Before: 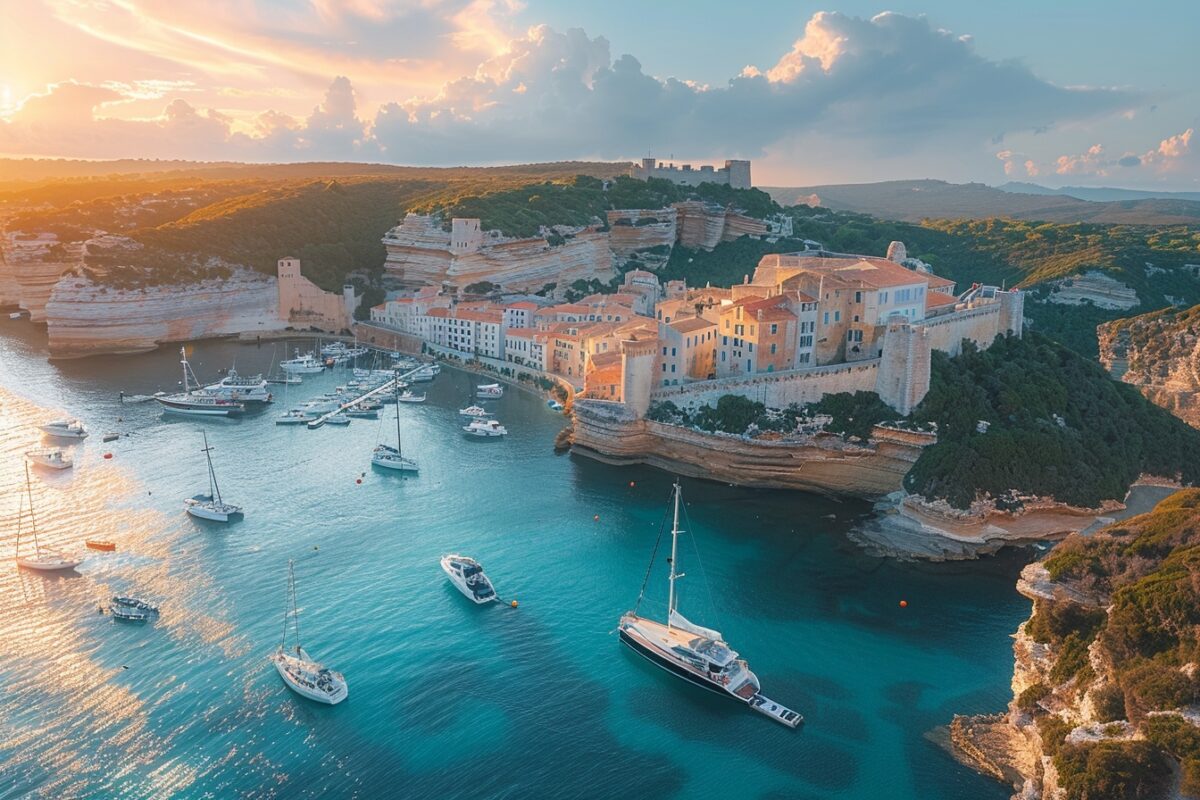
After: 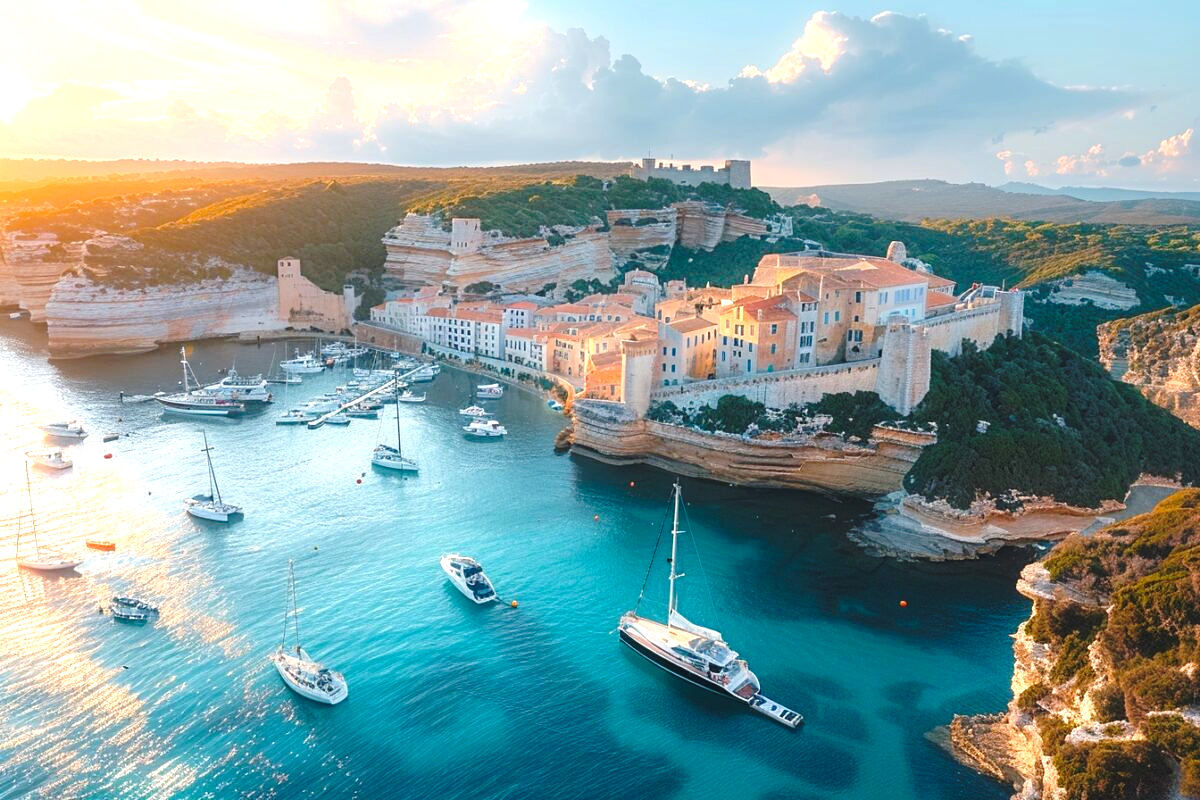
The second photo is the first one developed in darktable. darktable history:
exposure: exposure 0.77 EV, compensate highlight preservation false
base curve: curves: ch0 [(0, 0) (0.073, 0.04) (0.157, 0.139) (0.492, 0.492) (0.758, 0.758) (1, 1)], preserve colors none
